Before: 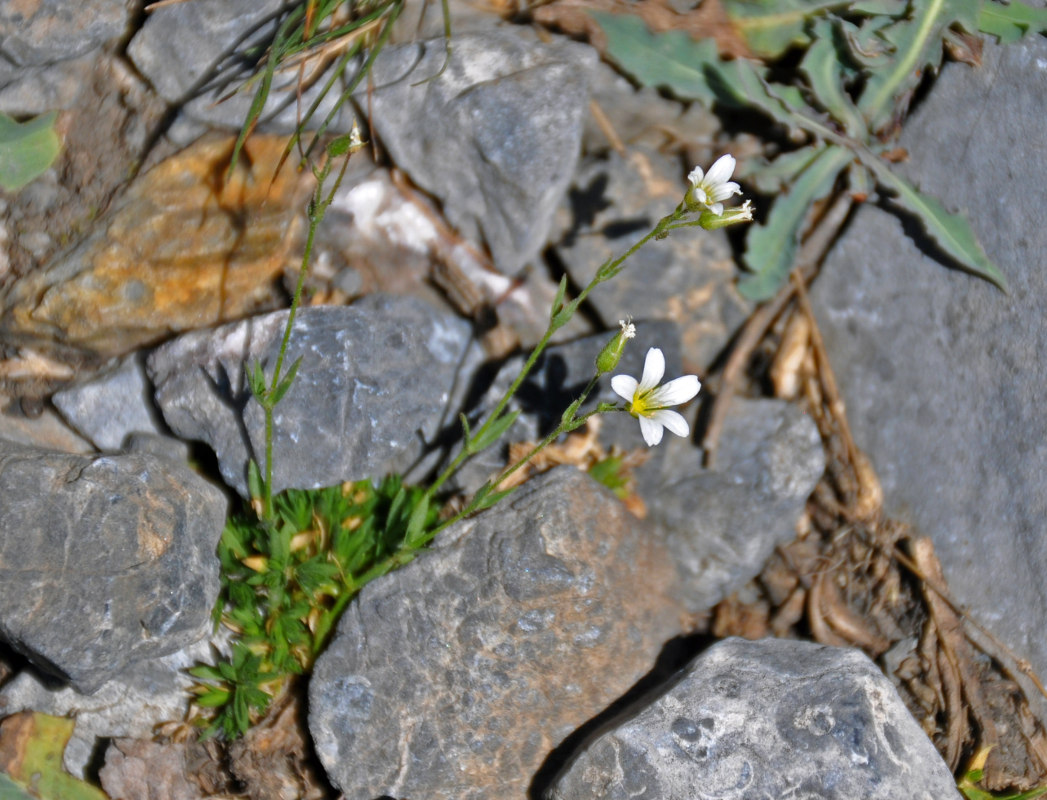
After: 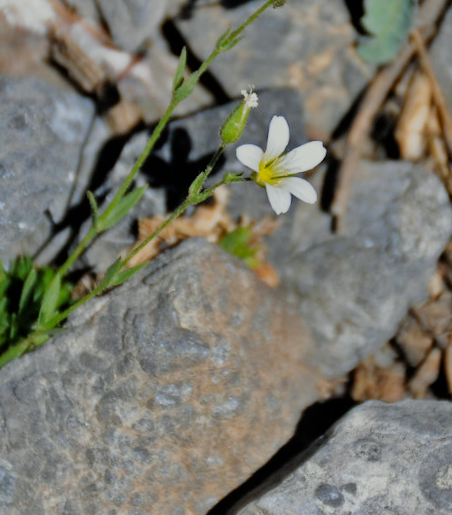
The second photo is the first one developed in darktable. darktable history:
filmic rgb: black relative exposure -6.82 EV, white relative exposure 5.89 EV, hardness 2.71
rotate and perspective: rotation -3°, crop left 0.031, crop right 0.968, crop top 0.07, crop bottom 0.93
color correction: highlights a* -2.68, highlights b* 2.57
crop: left 35.432%, top 26.233%, right 20.145%, bottom 3.432%
